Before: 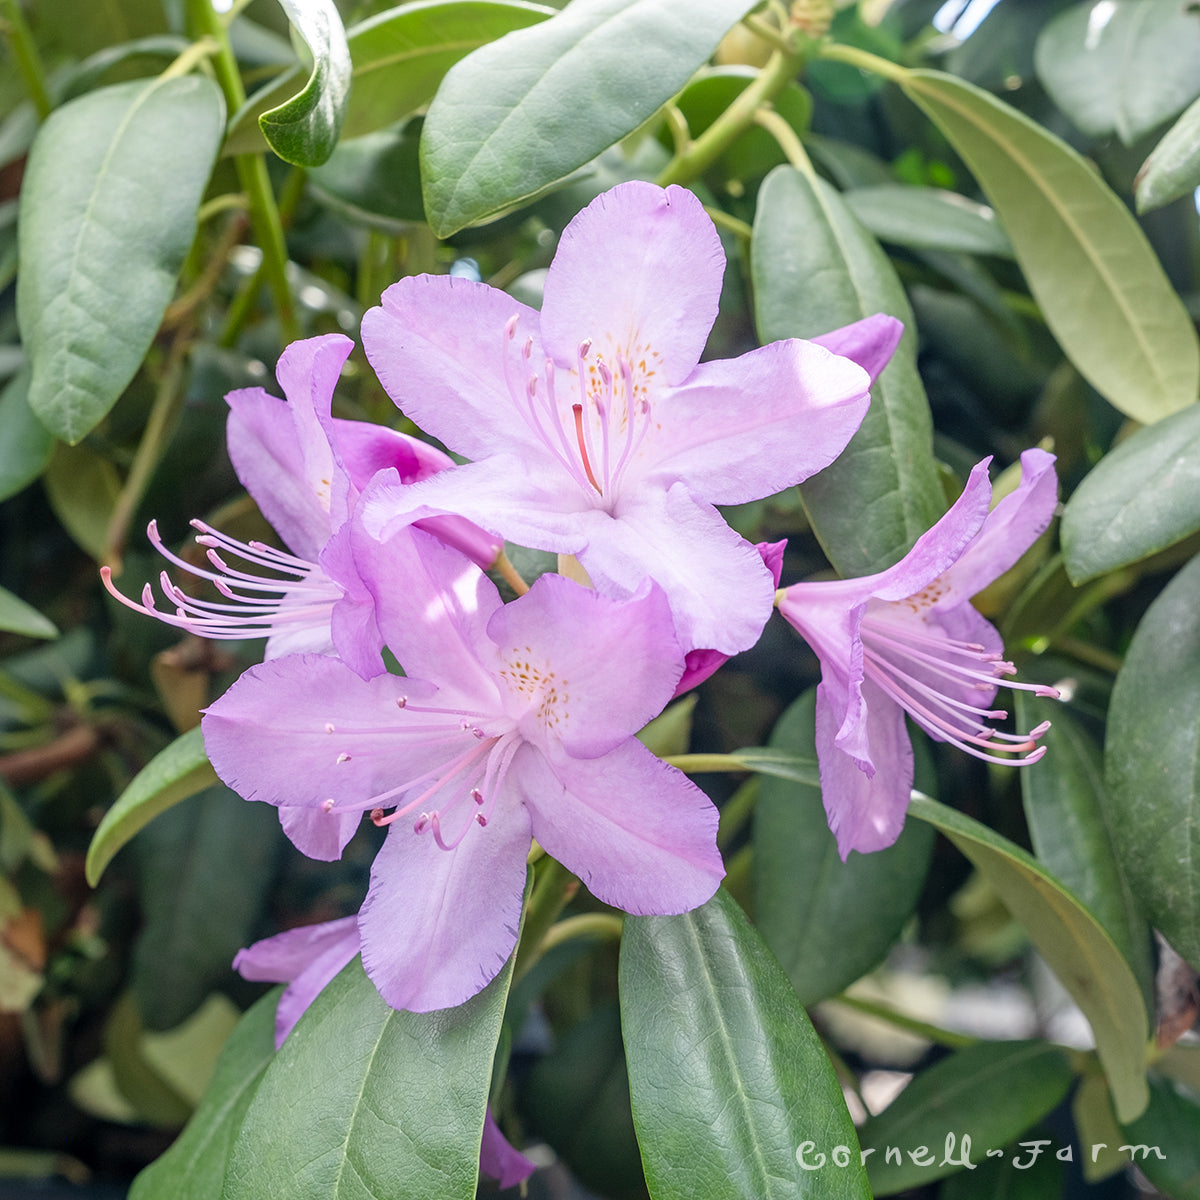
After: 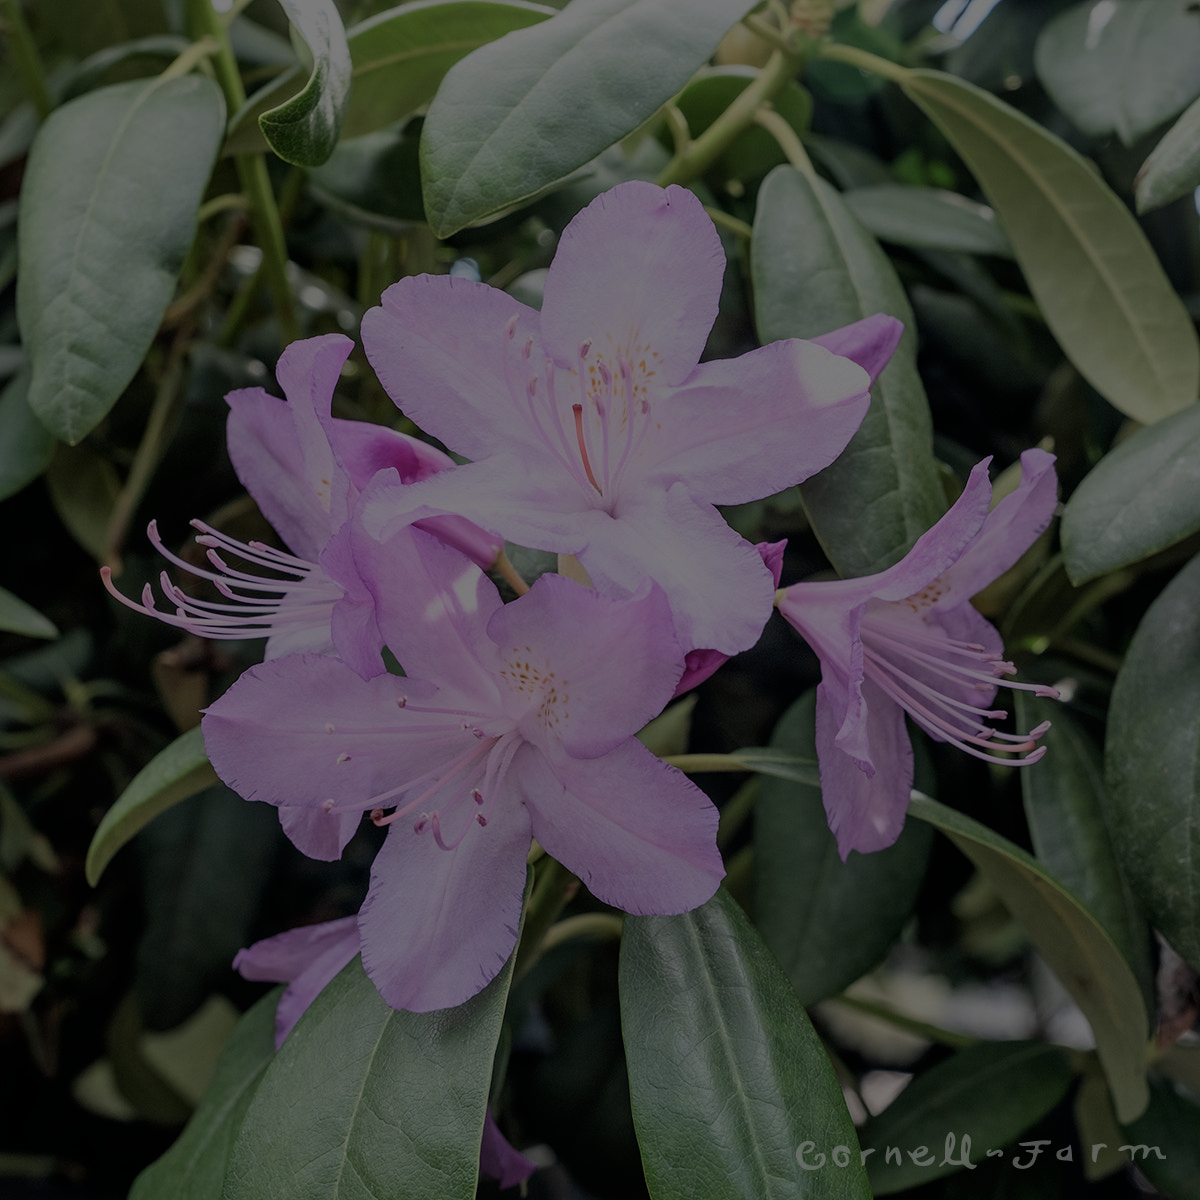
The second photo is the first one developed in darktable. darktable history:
color balance rgb: perceptual brilliance grading › global brilliance -48.39%
filmic rgb: black relative exposure -7.65 EV, white relative exposure 4.56 EV, hardness 3.61, contrast 1.05
